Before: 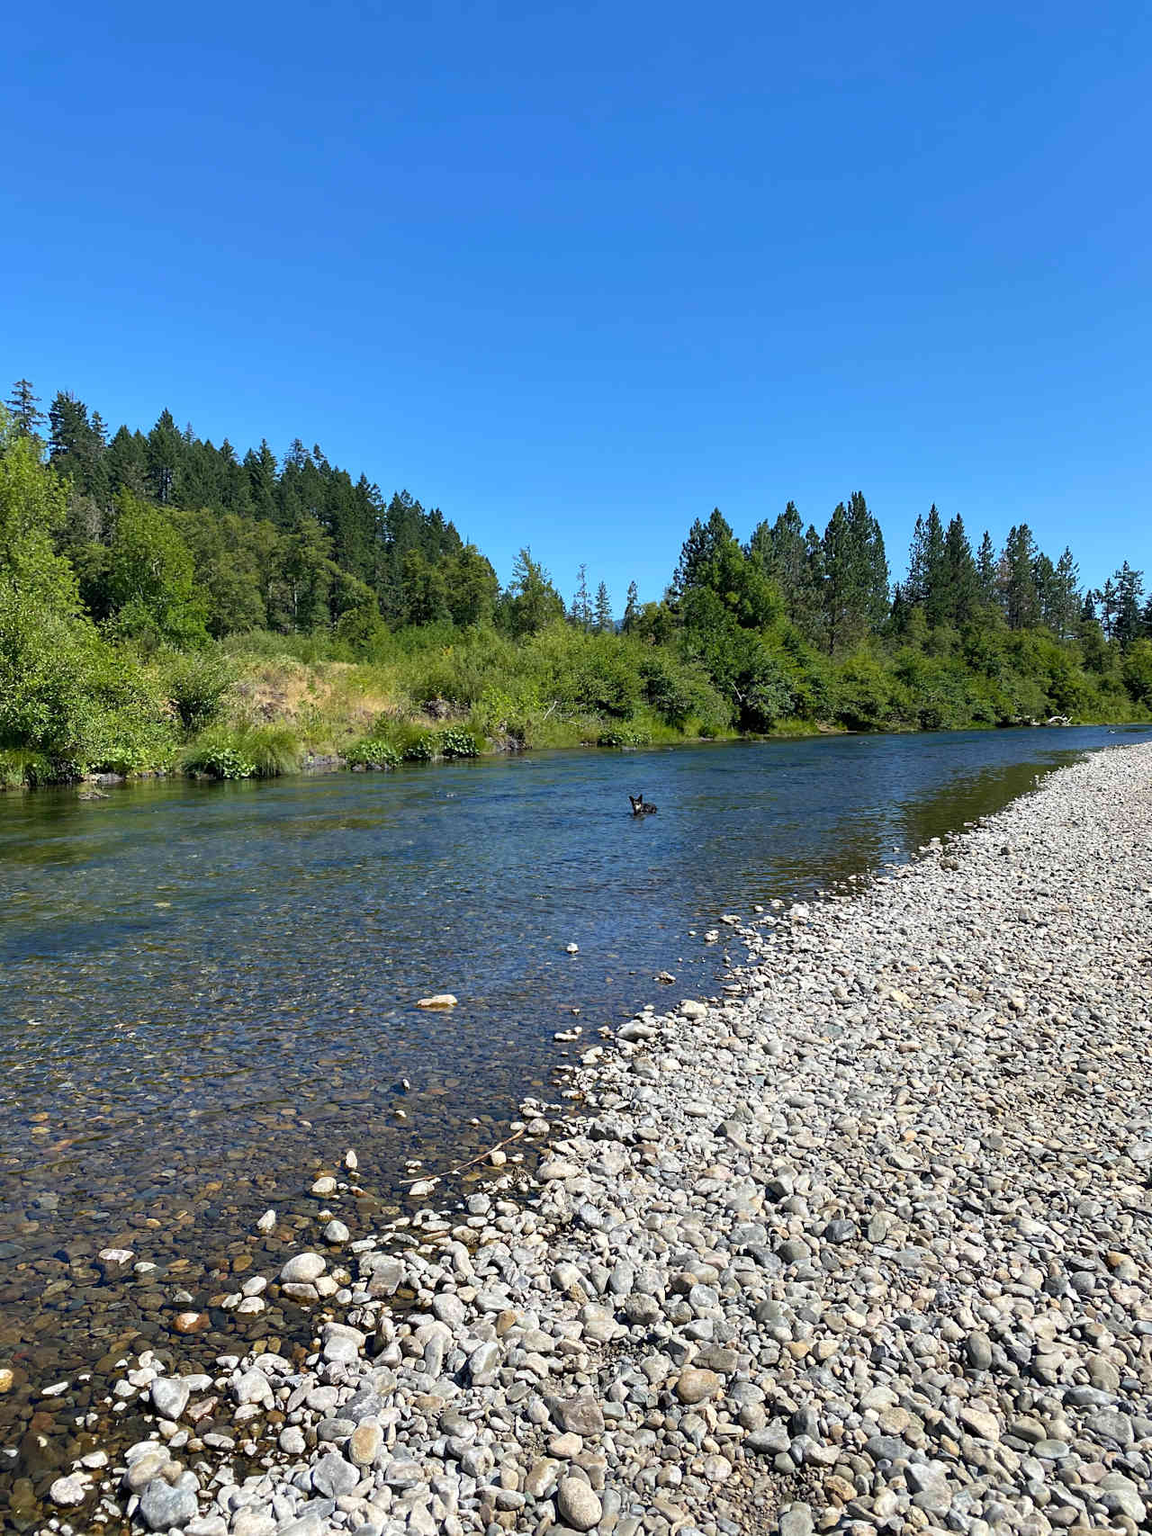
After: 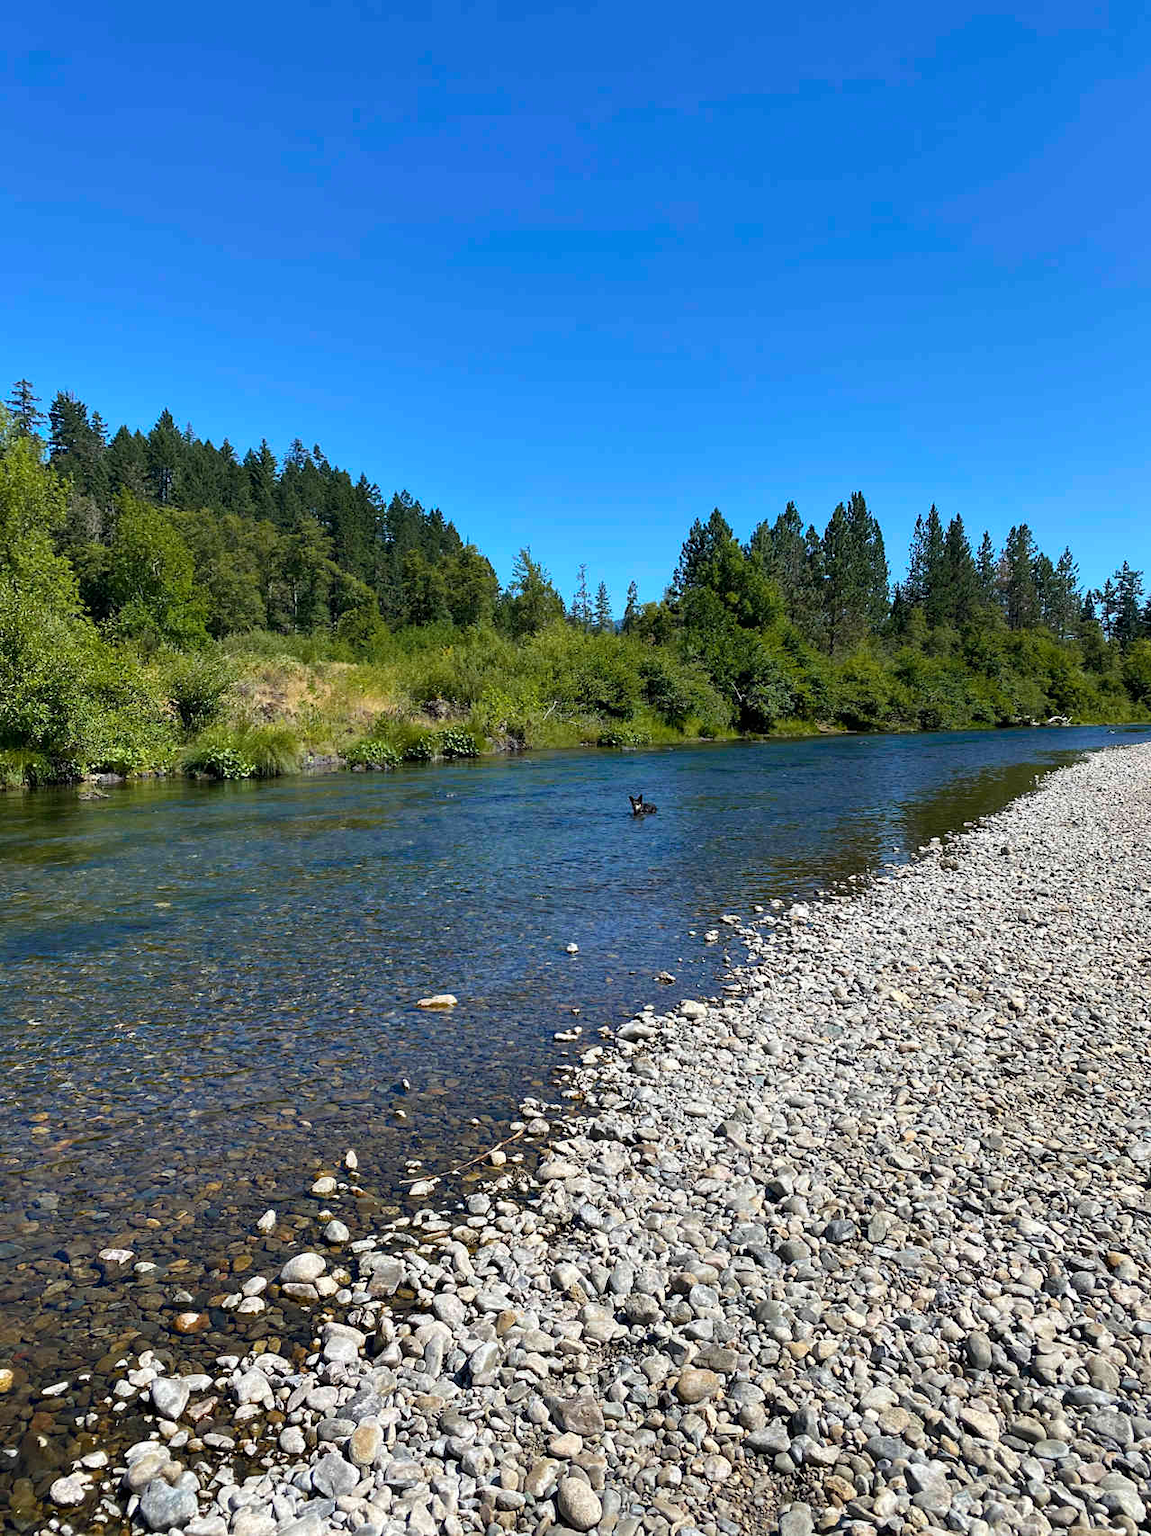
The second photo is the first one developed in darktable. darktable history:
color zones: curves: ch0 [(0, 0.5) (0.143, 0.5) (0.286, 0.5) (0.429, 0.504) (0.571, 0.5) (0.714, 0.509) (0.857, 0.5) (1, 0.5)]; ch1 [(0, 0.425) (0.143, 0.425) (0.286, 0.375) (0.429, 0.405) (0.571, 0.5) (0.714, 0.47) (0.857, 0.425) (1, 0.435)]; ch2 [(0, 0.5) (0.143, 0.5) (0.286, 0.5) (0.429, 0.517) (0.571, 0.5) (0.714, 0.51) (0.857, 0.5) (1, 0.5)]
contrast brightness saturation: contrast 0.032, brightness -0.043
color balance rgb: perceptual saturation grading › global saturation 30.305%
